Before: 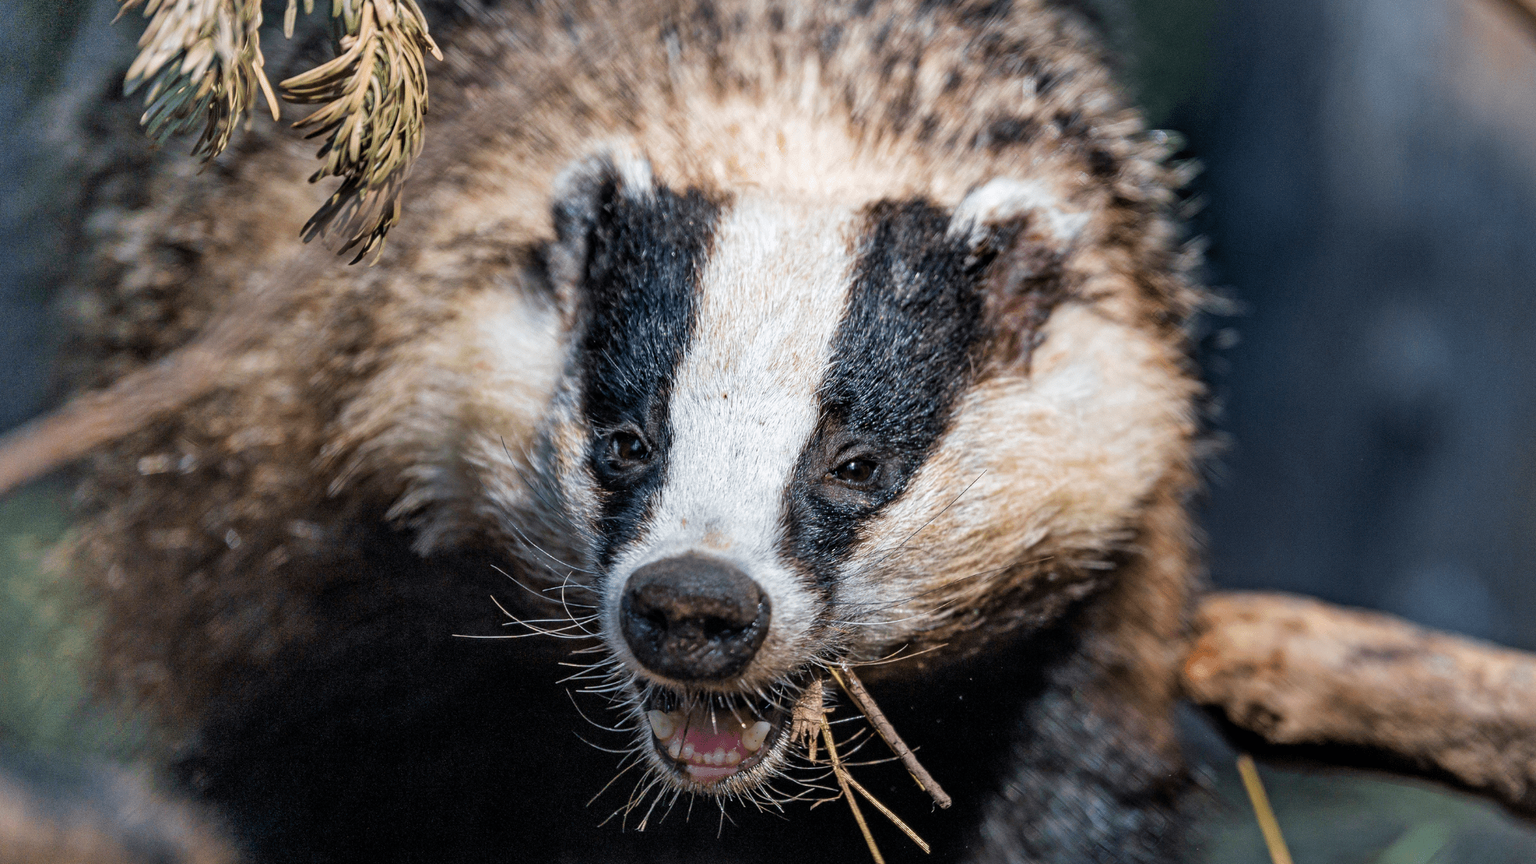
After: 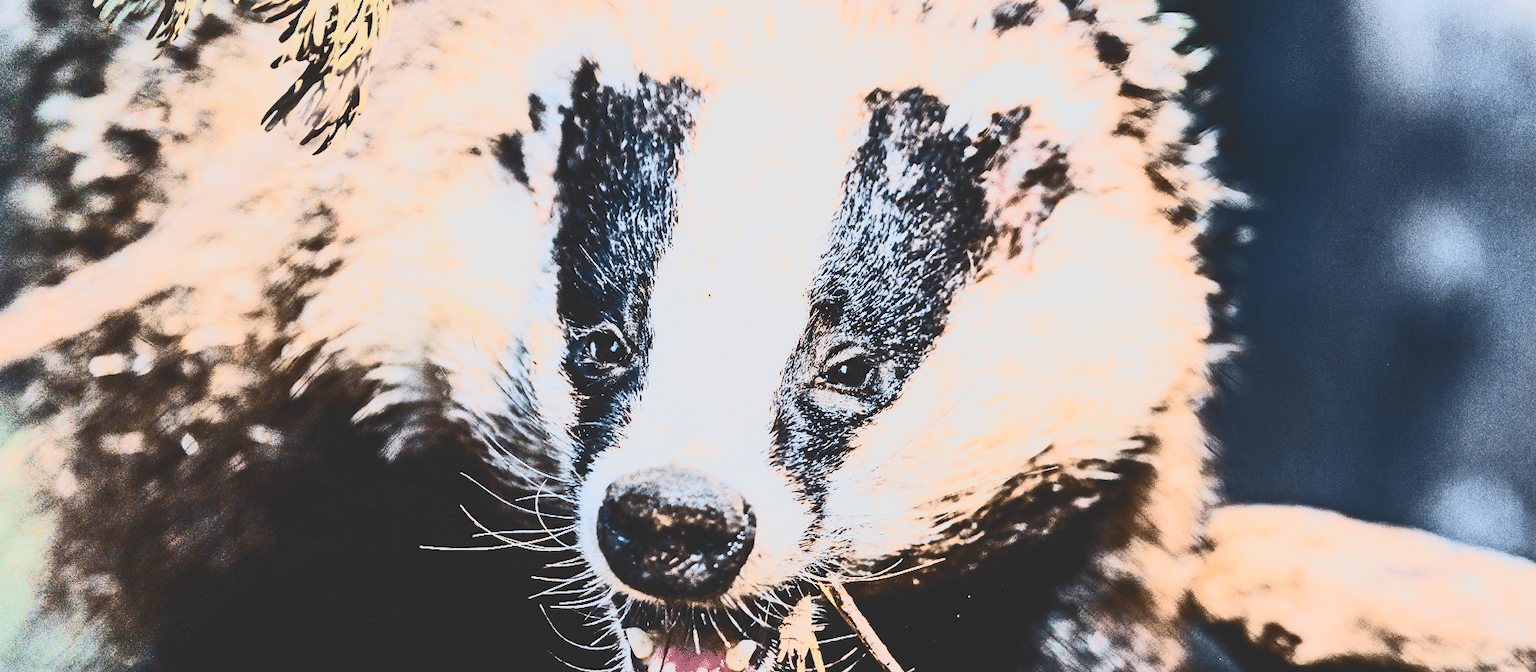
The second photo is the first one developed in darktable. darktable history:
exposure: exposure 1.2 EV, compensate highlight preservation false
tone equalizer: -8 EV -0.75 EV, -7 EV -0.7 EV, -6 EV -0.6 EV, -5 EV -0.4 EV, -3 EV 0.4 EV, -2 EV 0.6 EV, -1 EV 0.7 EV, +0 EV 0.75 EV, edges refinement/feathering 500, mask exposure compensation -1.57 EV, preserve details no
crop and rotate: left 2.991%, top 13.302%, right 1.981%, bottom 12.636%
filmic rgb: black relative exposure -7.32 EV, white relative exposure 5.09 EV, hardness 3.2
contrast brightness saturation: contrast 0.93, brightness 0.2
tone curve: curves: ch0 [(0, 0.172) (1, 0.91)], color space Lab, independent channels, preserve colors none
rotate and perspective: rotation 0.192°, lens shift (horizontal) -0.015, crop left 0.005, crop right 0.996, crop top 0.006, crop bottom 0.99
